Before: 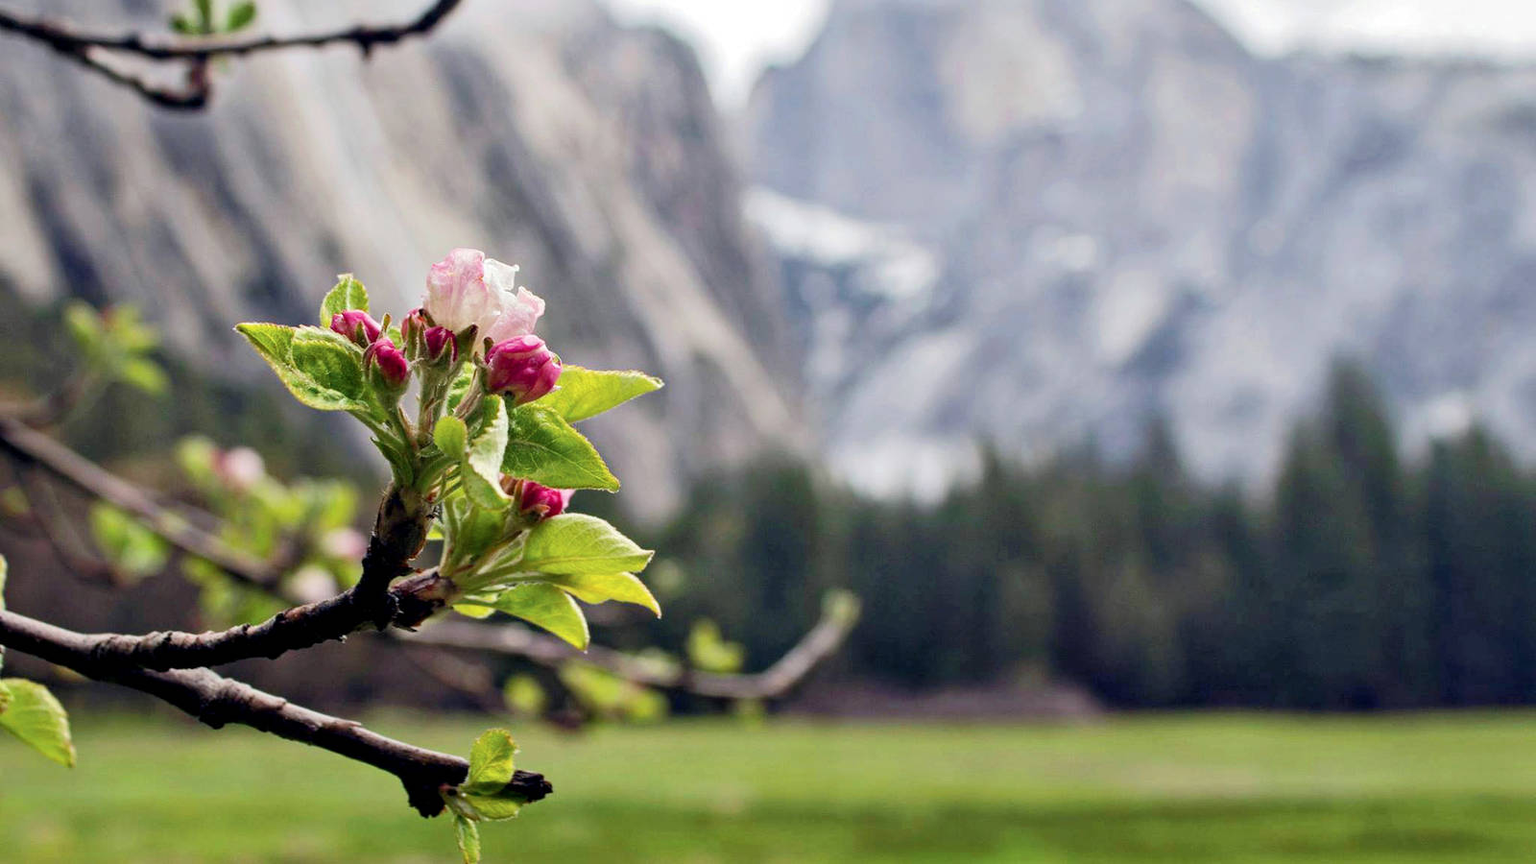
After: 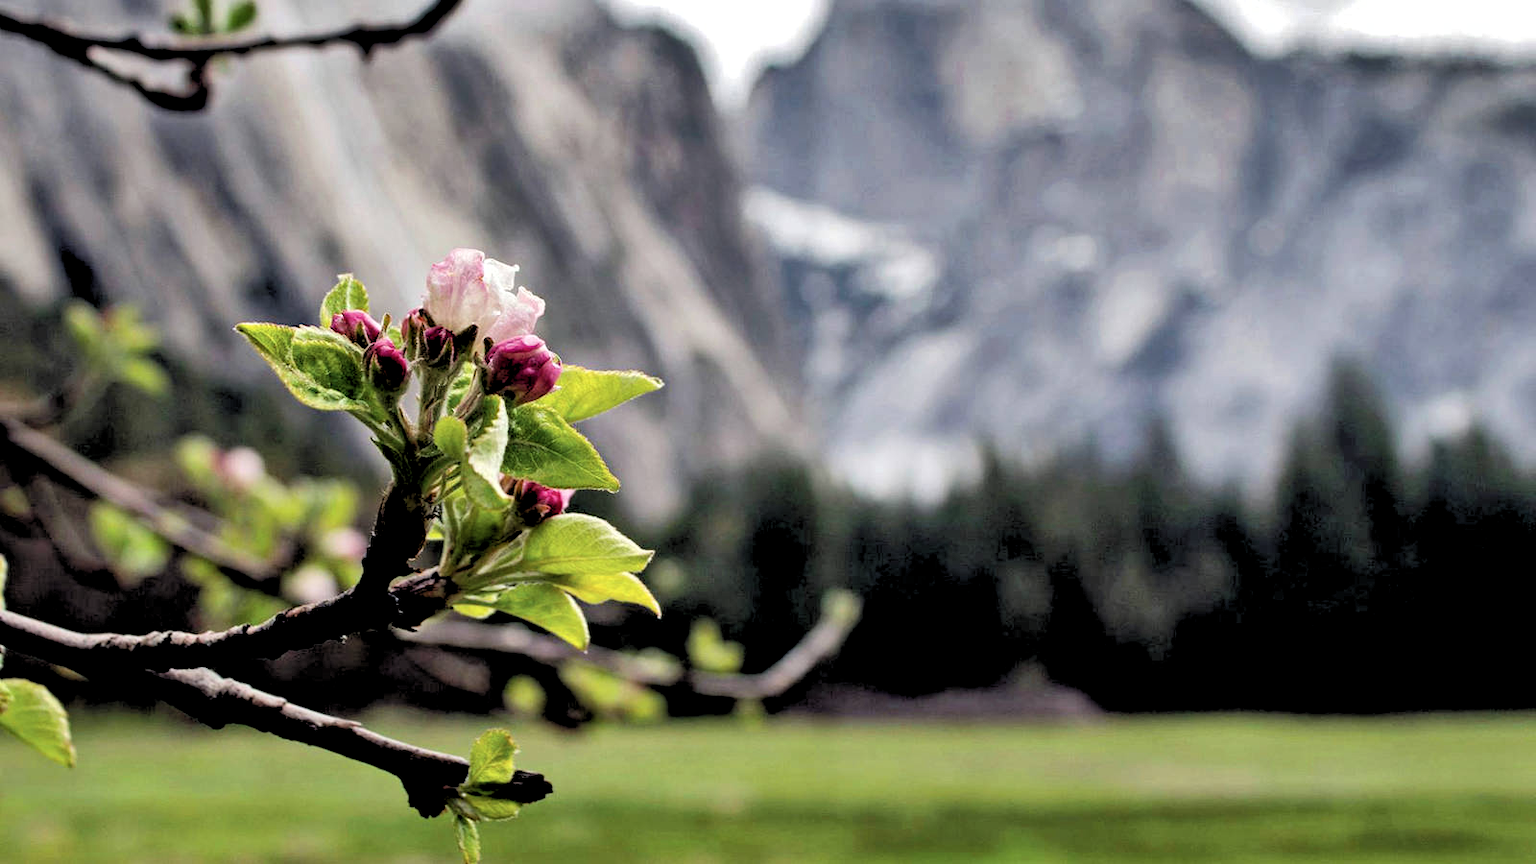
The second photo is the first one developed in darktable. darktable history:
contrast brightness saturation: contrast 0.01, saturation -0.05
shadows and highlights: radius 108.52, shadows 40.68, highlights -72.88, low approximation 0.01, soften with gaussian
rgb levels: levels [[0.034, 0.472, 0.904], [0, 0.5, 1], [0, 0.5, 1]]
